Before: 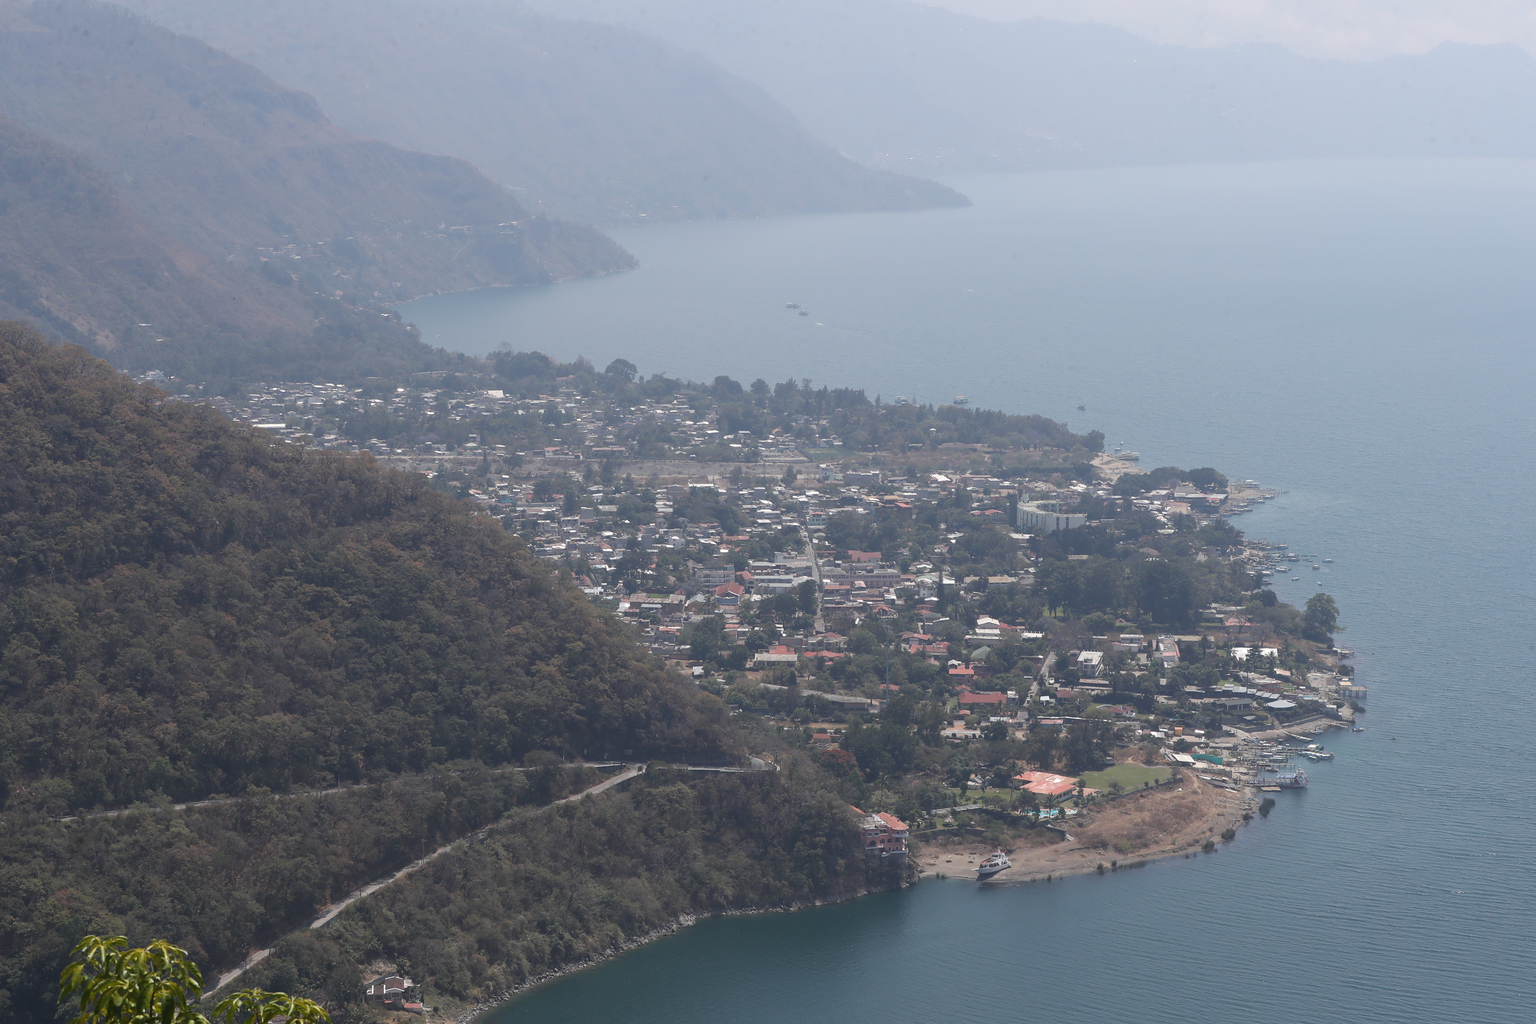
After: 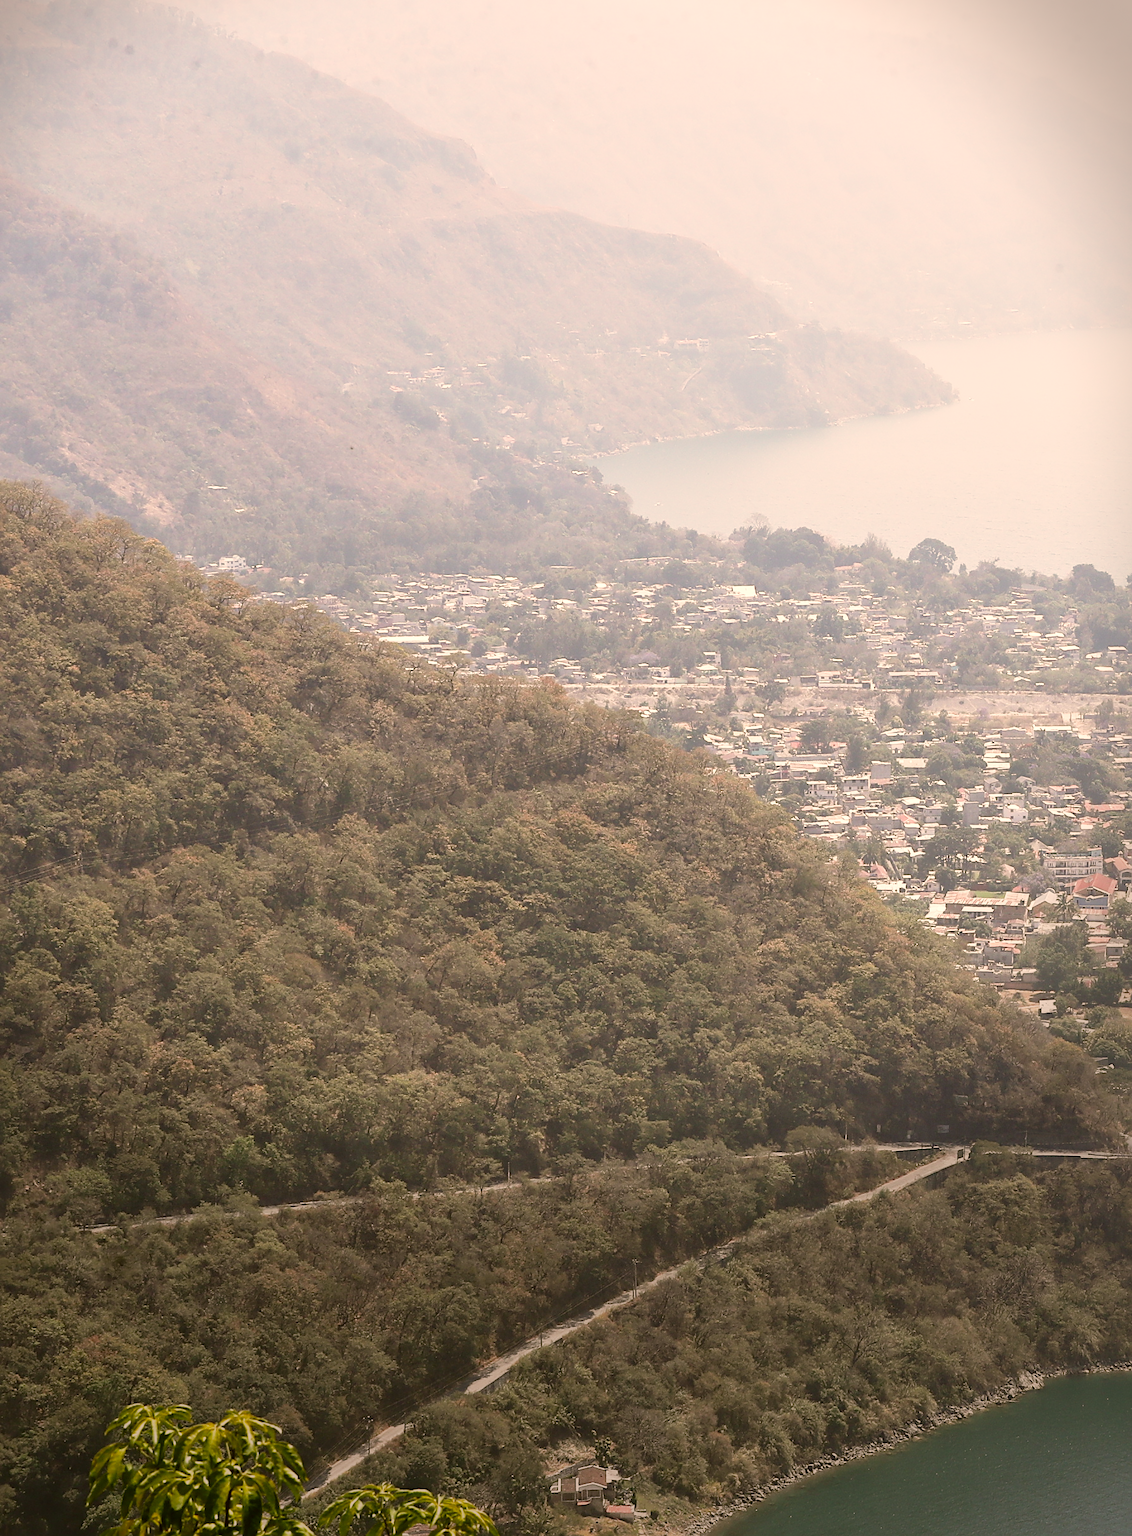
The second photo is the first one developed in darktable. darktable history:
color correction: highlights a* 8.98, highlights b* 15.09, shadows a* -0.49, shadows b* 26.52
vignetting: fall-off start 68.33%, fall-off radius 30%, saturation 0.042, center (-0.066, -0.311), width/height ratio 0.992, shape 0.85, dithering 8-bit output
crop and rotate: left 0%, top 0%, right 50.845%
base curve: curves: ch0 [(0, 0) (0.012, 0.01) (0.073, 0.168) (0.31, 0.711) (0.645, 0.957) (1, 1)], preserve colors none
sharpen: on, module defaults
local contrast: mode bilateral grid, contrast 20, coarseness 50, detail 120%, midtone range 0.2
